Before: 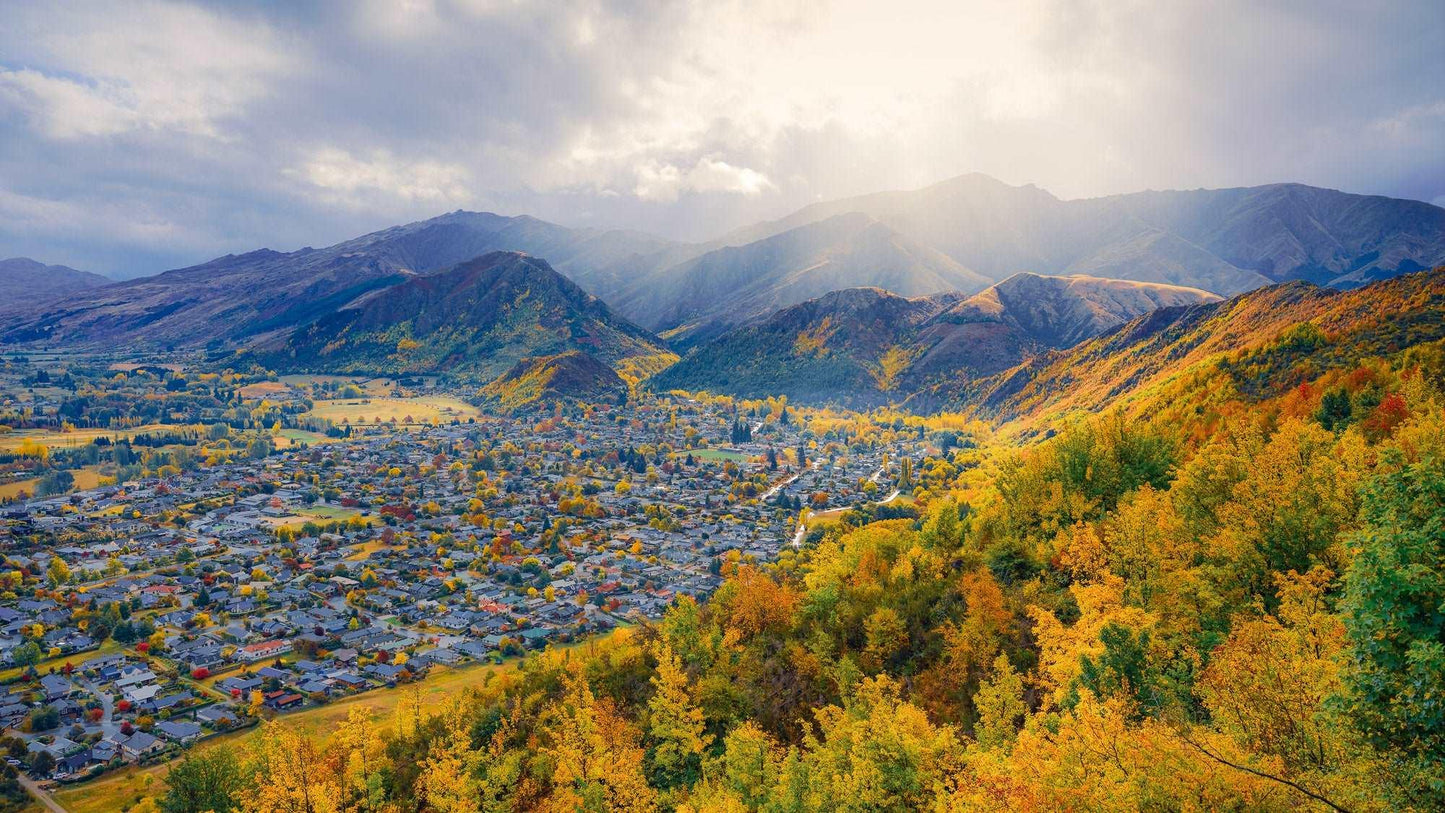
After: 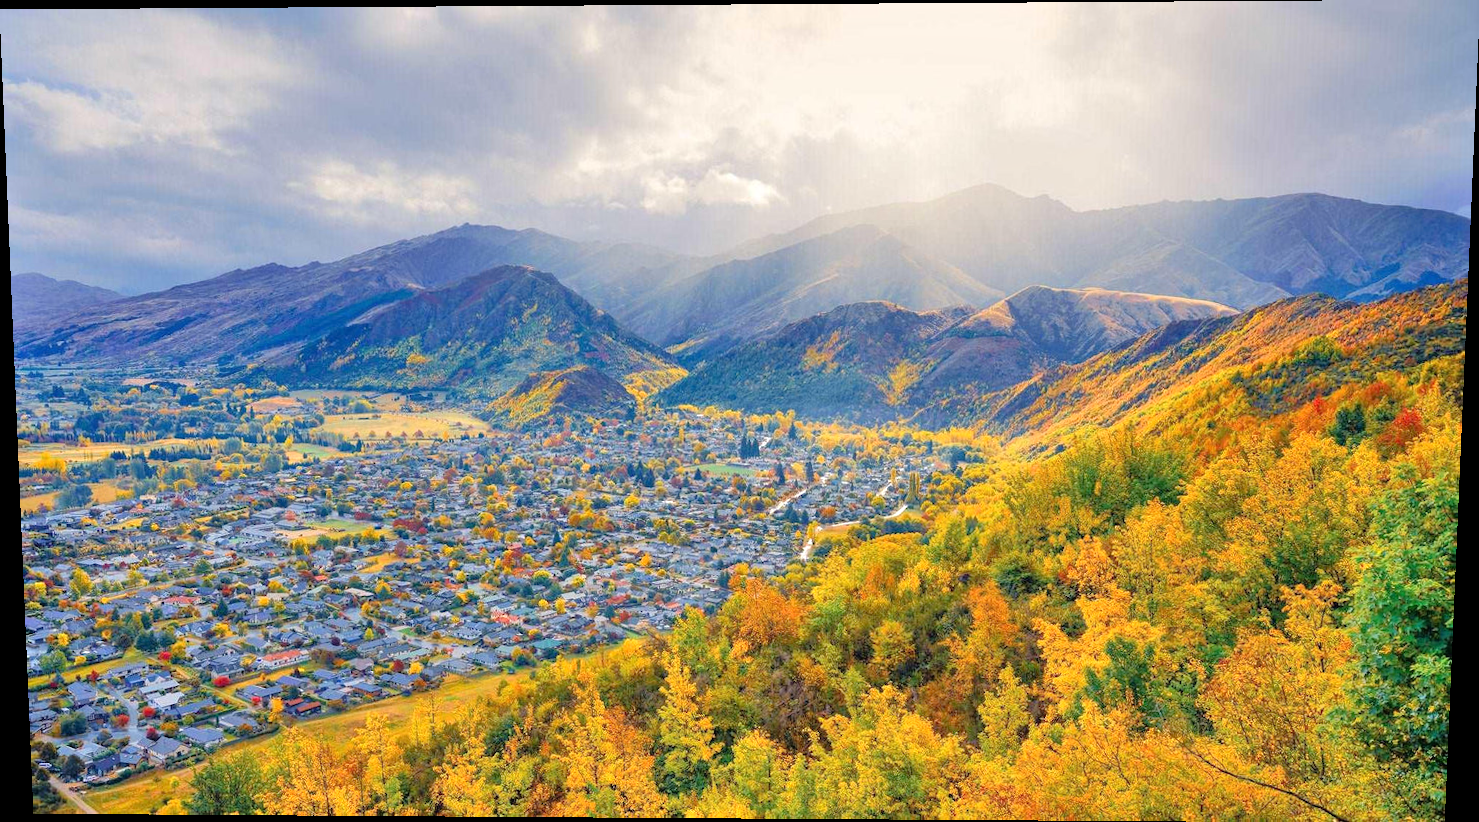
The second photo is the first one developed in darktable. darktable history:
tone equalizer: -7 EV 0.15 EV, -6 EV 0.6 EV, -5 EV 1.15 EV, -4 EV 1.33 EV, -3 EV 1.15 EV, -2 EV 0.6 EV, -1 EV 0.15 EV, mask exposure compensation -0.5 EV
rotate and perspective: lens shift (vertical) 0.048, lens shift (horizontal) -0.024, automatic cropping off
